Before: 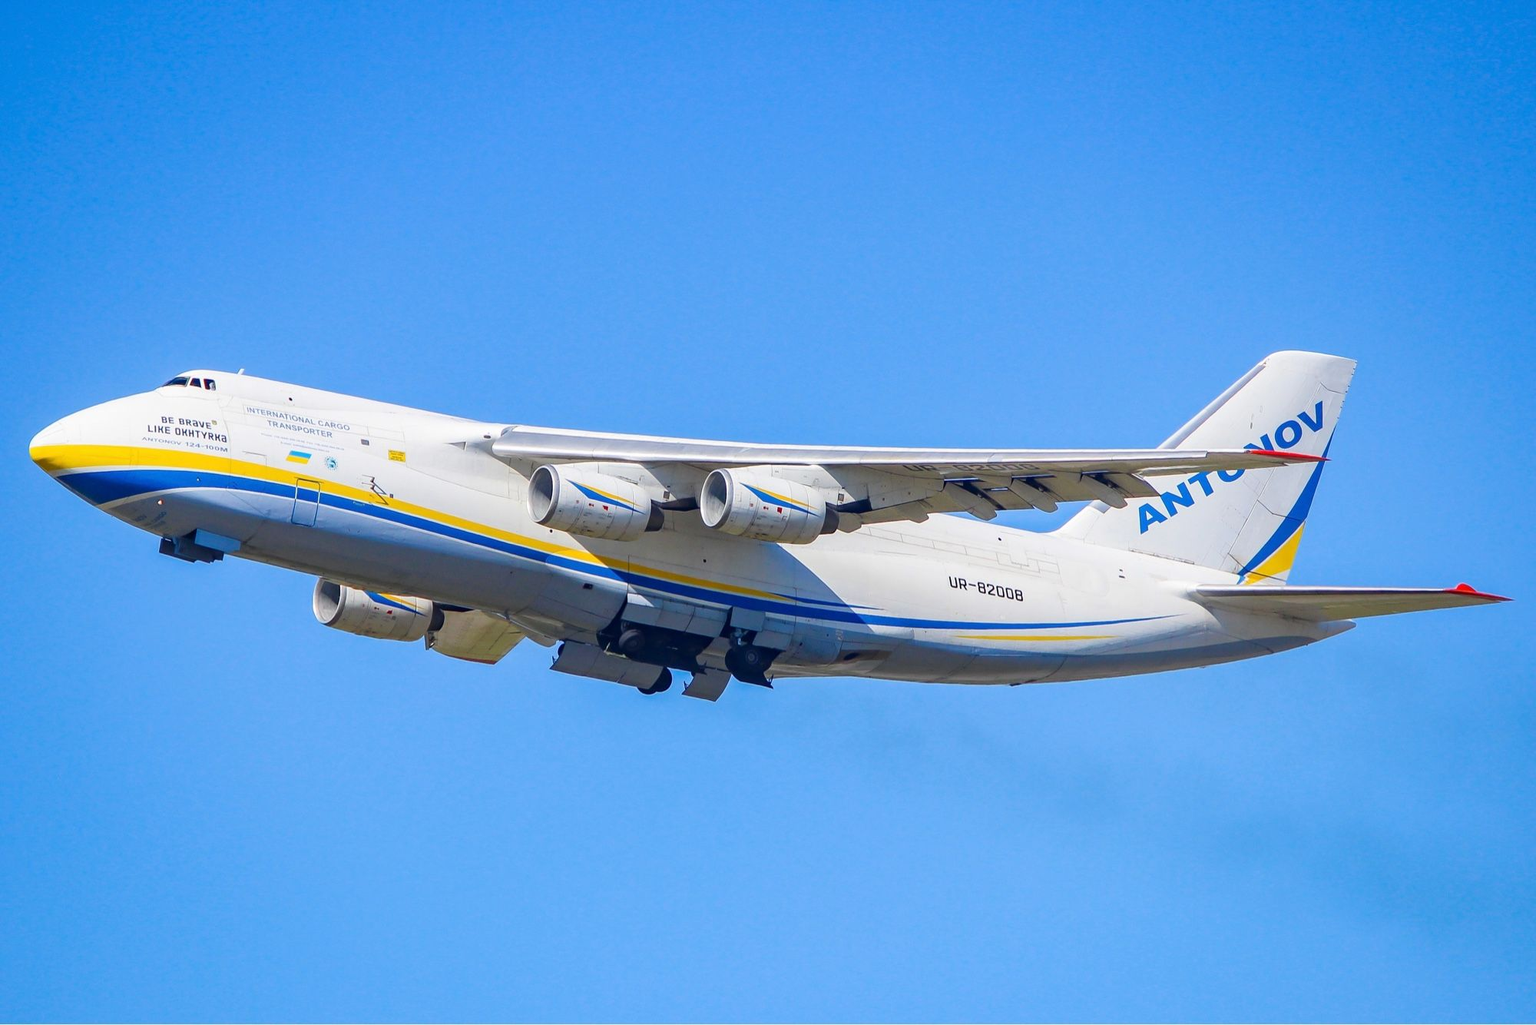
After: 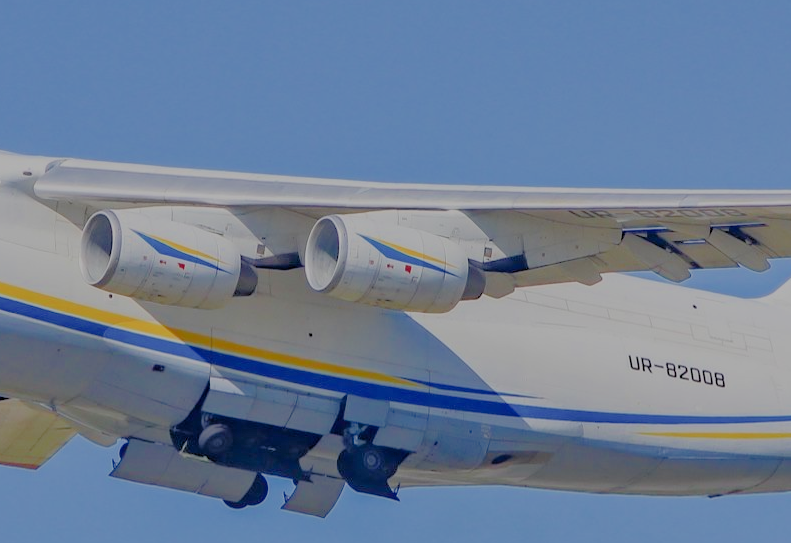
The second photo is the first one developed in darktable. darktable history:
crop: left 30.388%, top 29.651%, right 30.024%, bottom 29.592%
filmic rgb: black relative exposure -4.41 EV, white relative exposure 6.57 EV, threshold 2.97 EV, hardness 1.89, contrast 0.508, enable highlight reconstruction true
tone equalizer: -7 EV 0.16 EV, -6 EV 0.624 EV, -5 EV 1.16 EV, -4 EV 1.29 EV, -3 EV 1.12 EV, -2 EV 0.6 EV, -1 EV 0.148 EV
